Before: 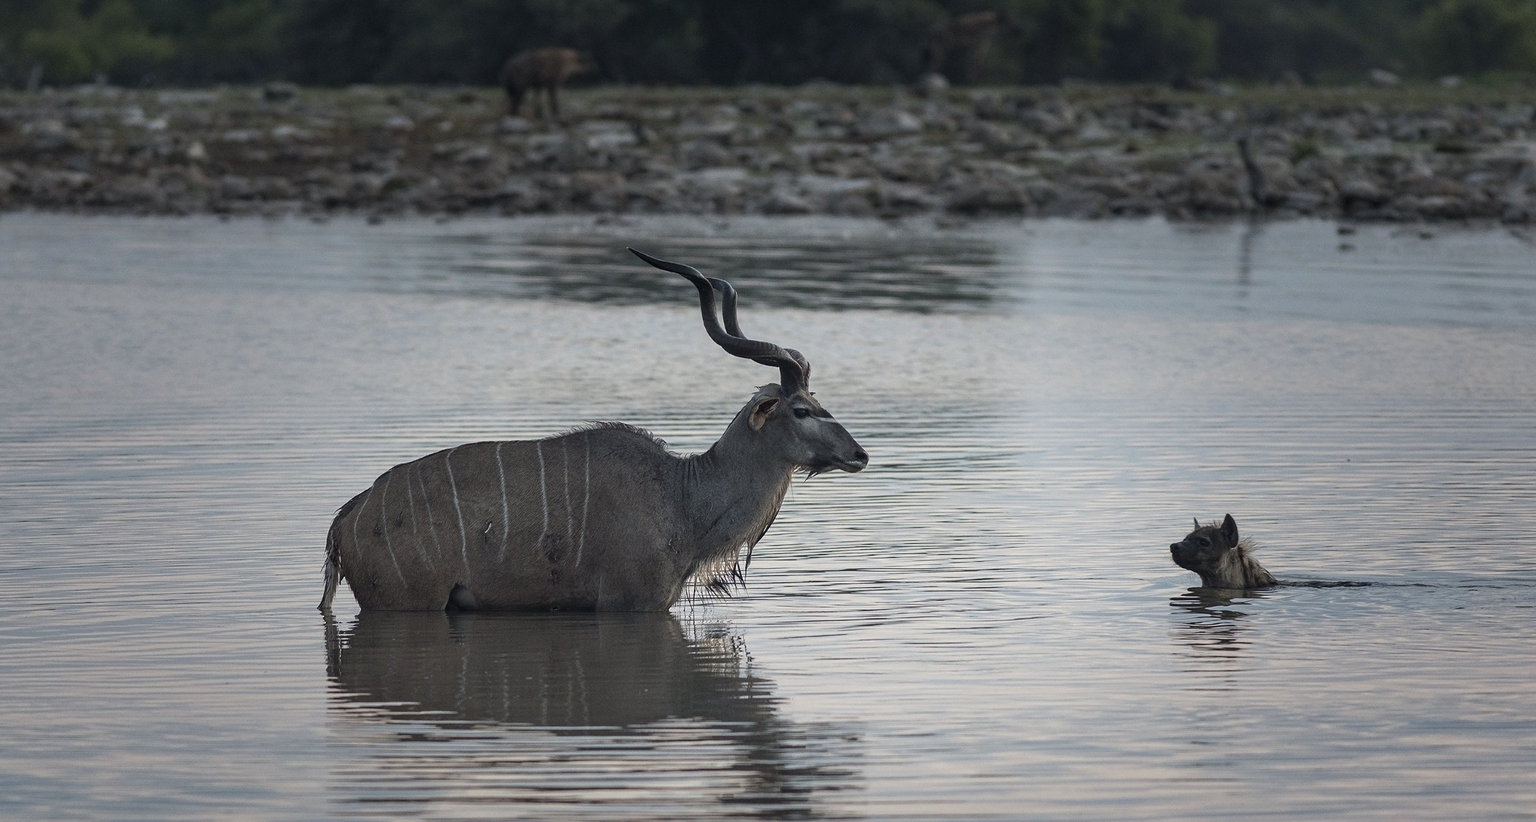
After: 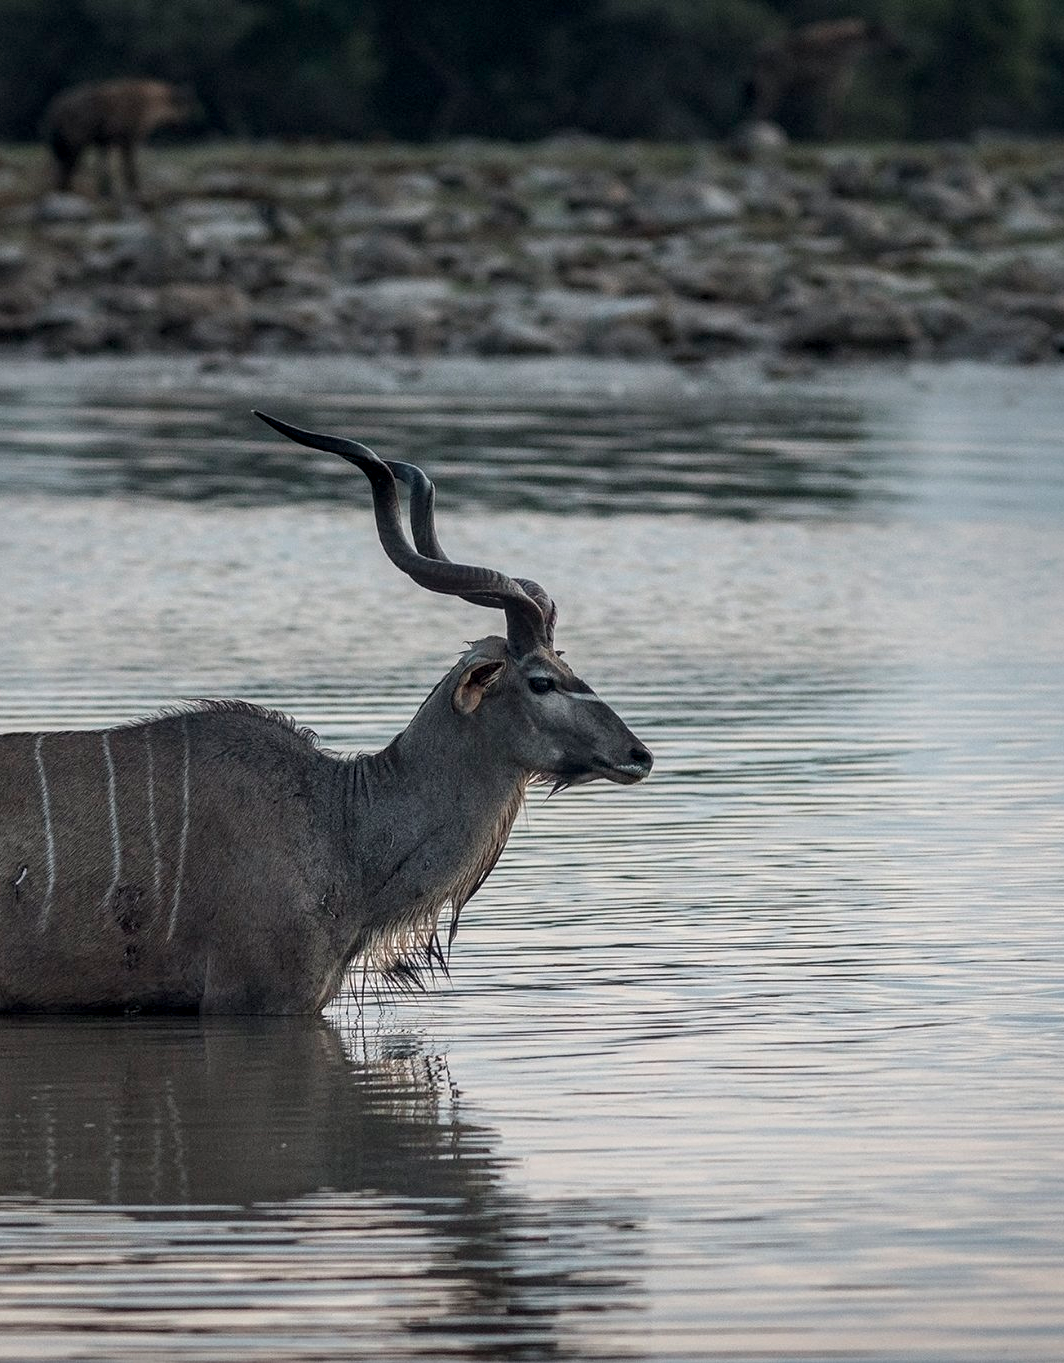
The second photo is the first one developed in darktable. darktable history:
crop: left 30.98%, right 27.288%
local contrast: detail 130%
